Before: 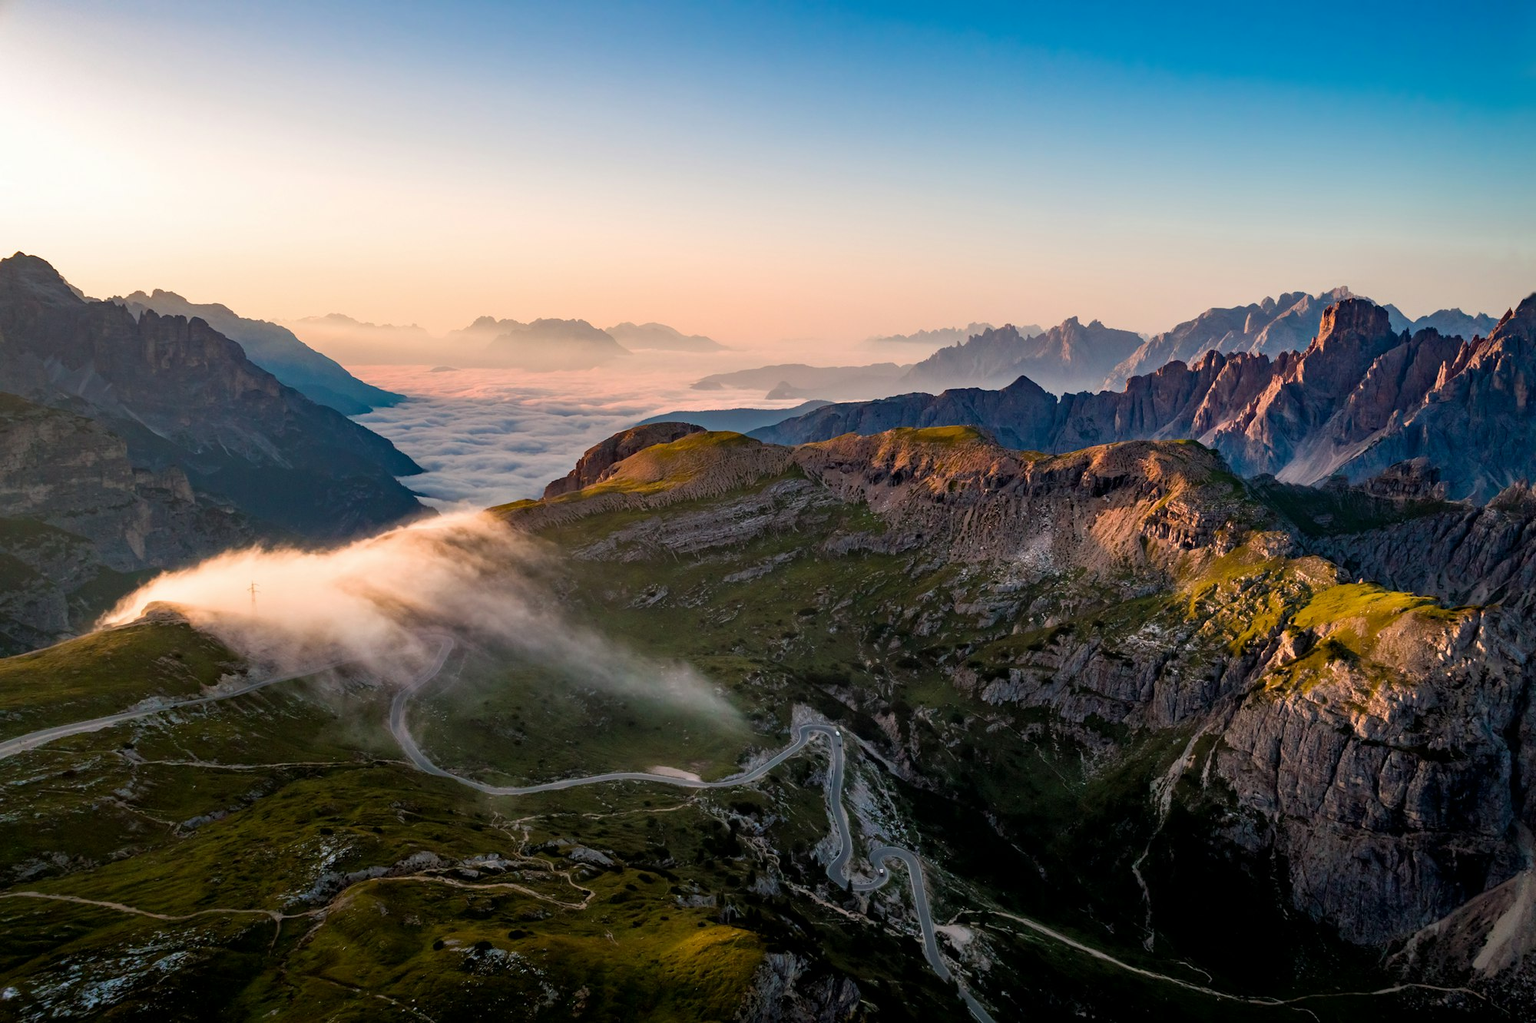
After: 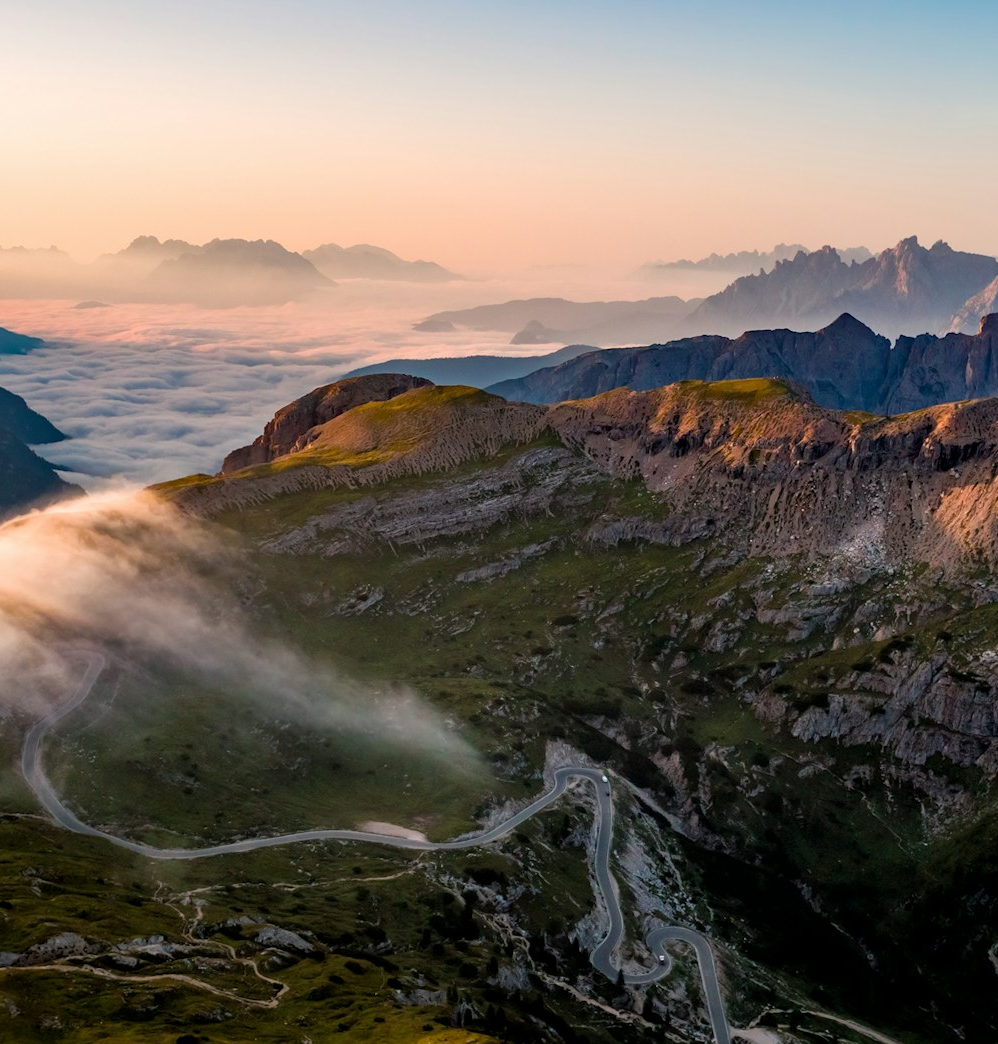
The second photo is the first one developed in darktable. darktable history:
crop and rotate: angle 0.024°, left 24.289%, top 13.252%, right 25.75%, bottom 8.278%
